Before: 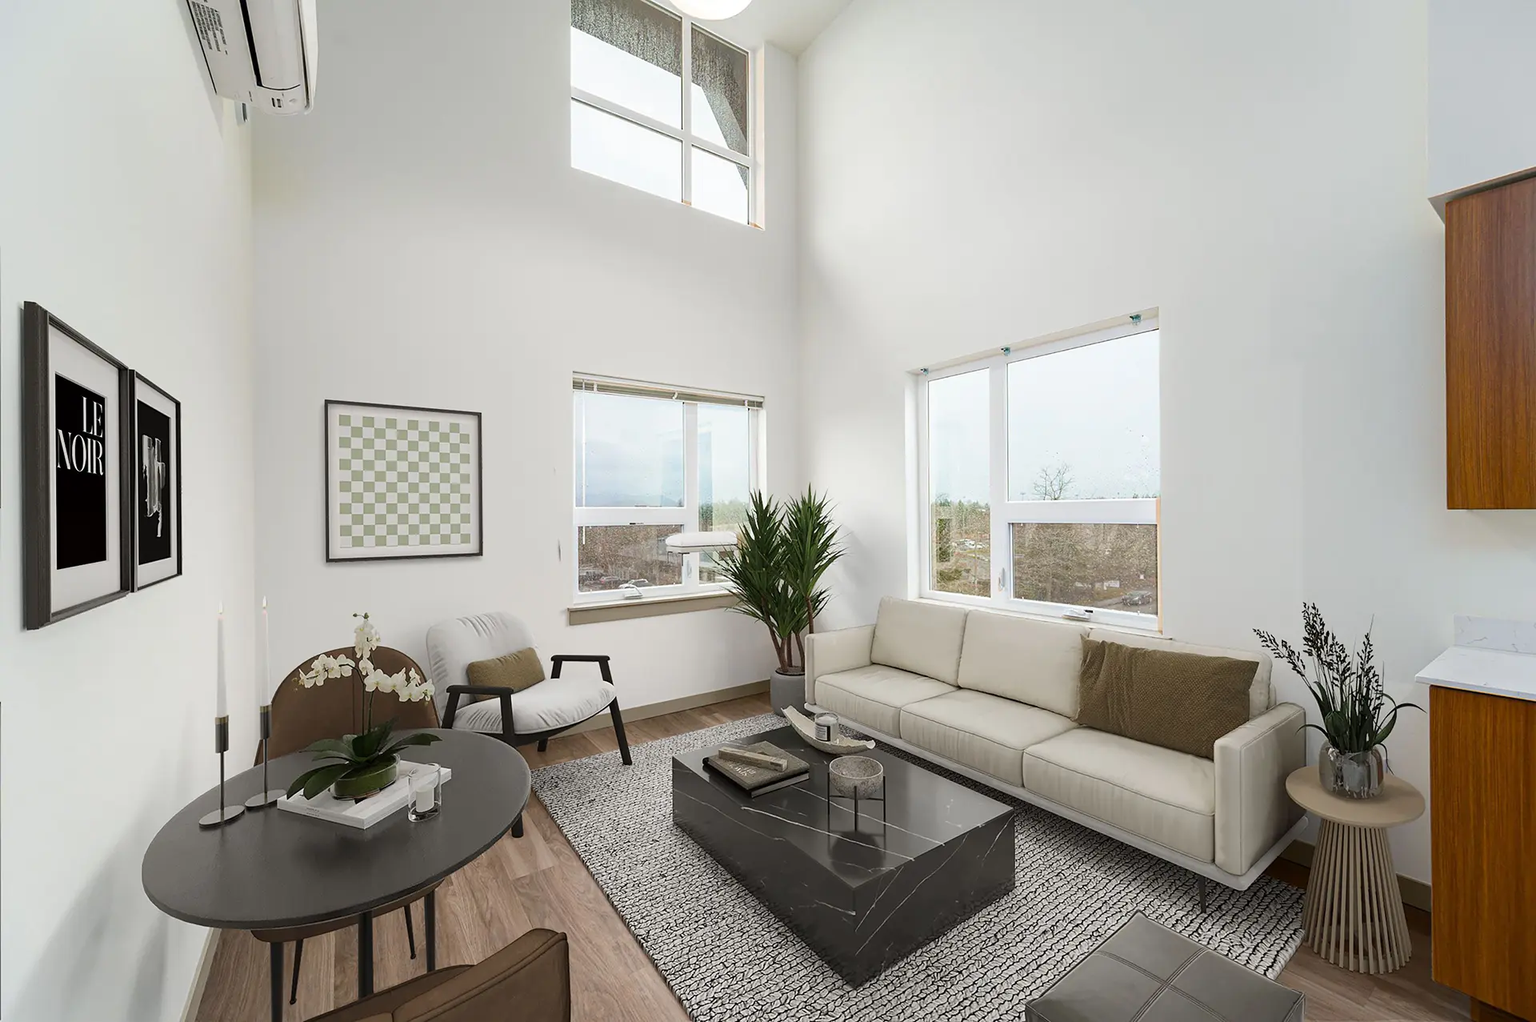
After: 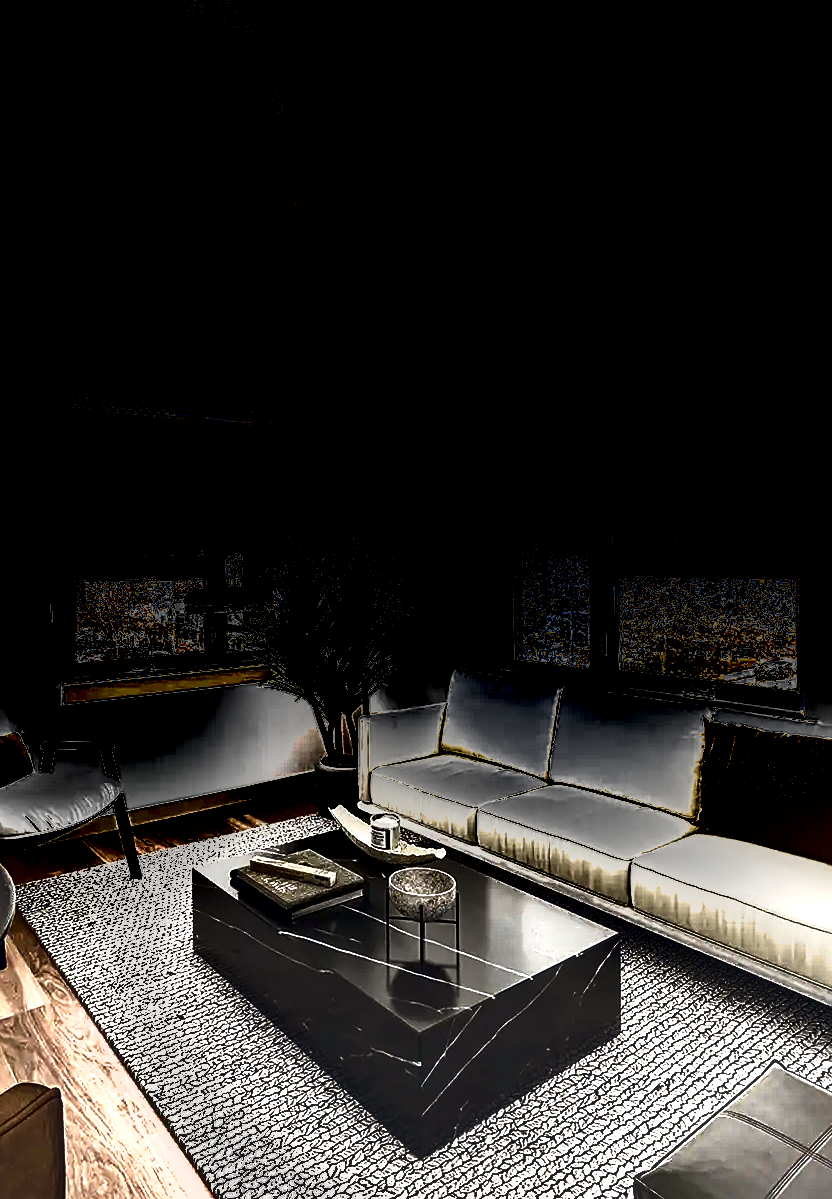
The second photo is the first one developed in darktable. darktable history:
local contrast: on, module defaults
shadows and highlights: soften with gaussian
crop: left 33.772%, top 6.082%, right 22.893%
contrast brightness saturation: brightness -0.508
exposure: black level correction 0, exposure 1.123 EV, compensate exposure bias true, compensate highlight preservation false
sharpen: on, module defaults
color balance rgb: global offset › chroma 0.147%, global offset › hue 253.27°, perceptual saturation grading › global saturation 30.15%, perceptual brilliance grading › highlights 19.897%, perceptual brilliance grading › mid-tones 19.265%, perceptual brilliance grading › shadows -19.935%
